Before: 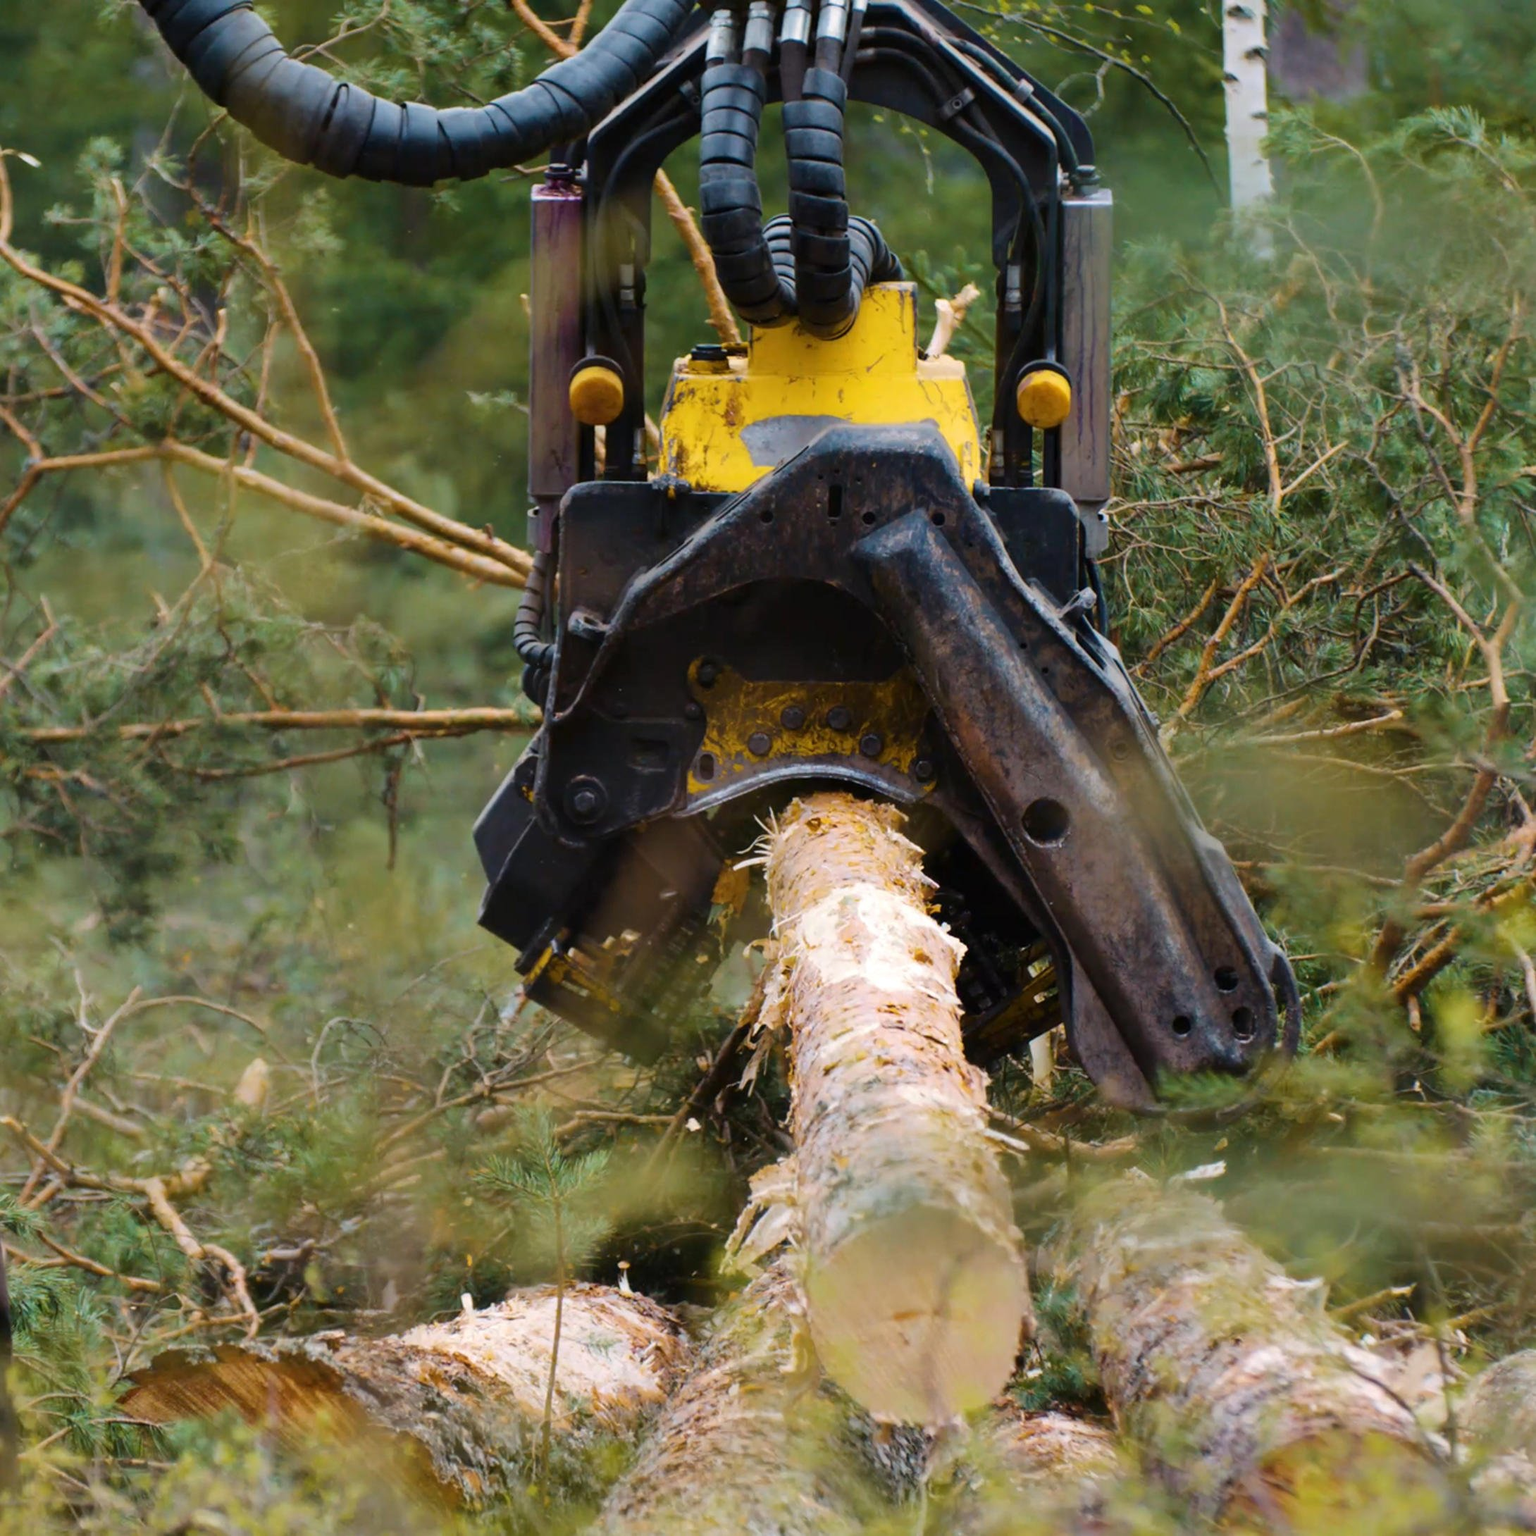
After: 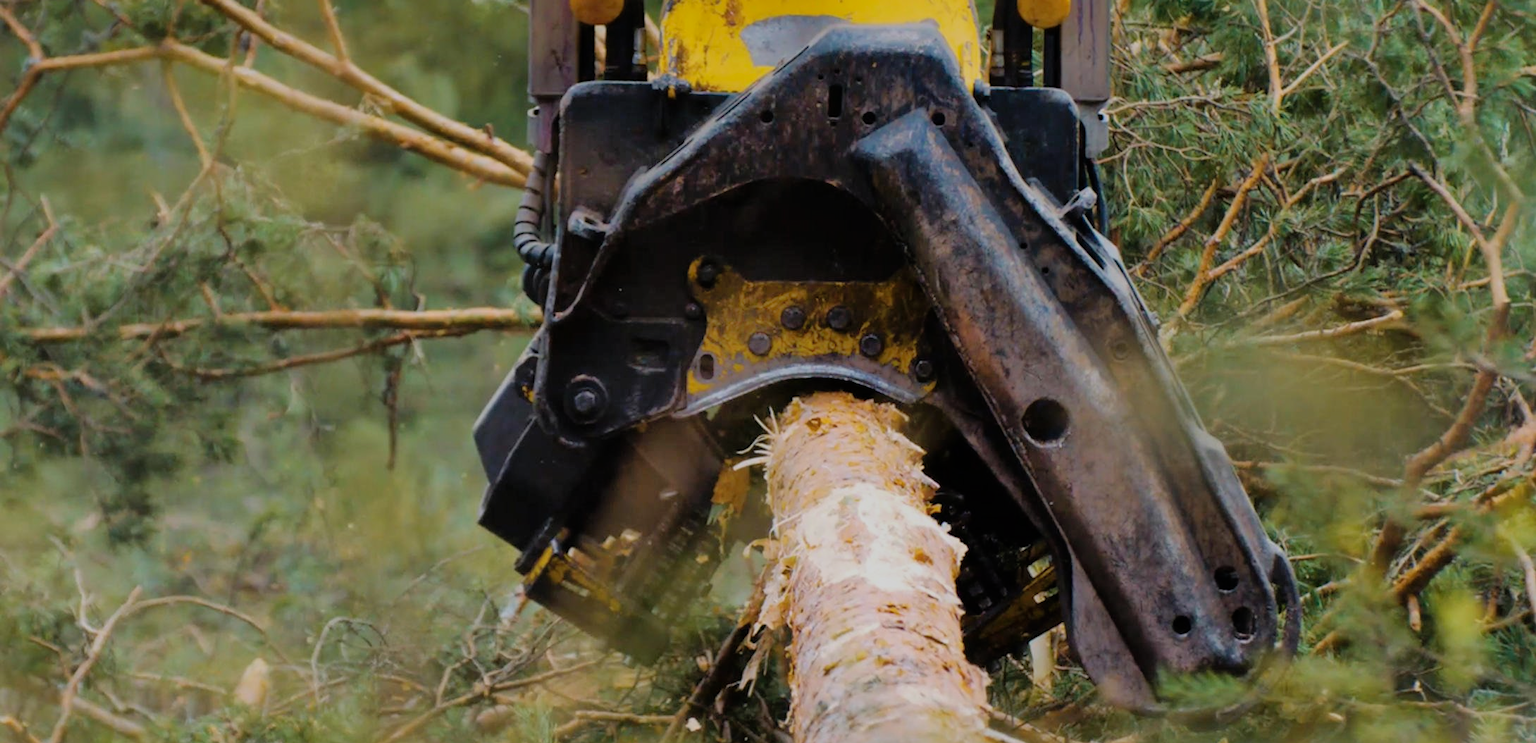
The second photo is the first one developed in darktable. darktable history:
crop and rotate: top 26.056%, bottom 25.543%
shadows and highlights: on, module defaults
filmic rgb: black relative exposure -8.15 EV, white relative exposure 3.76 EV, hardness 4.46
